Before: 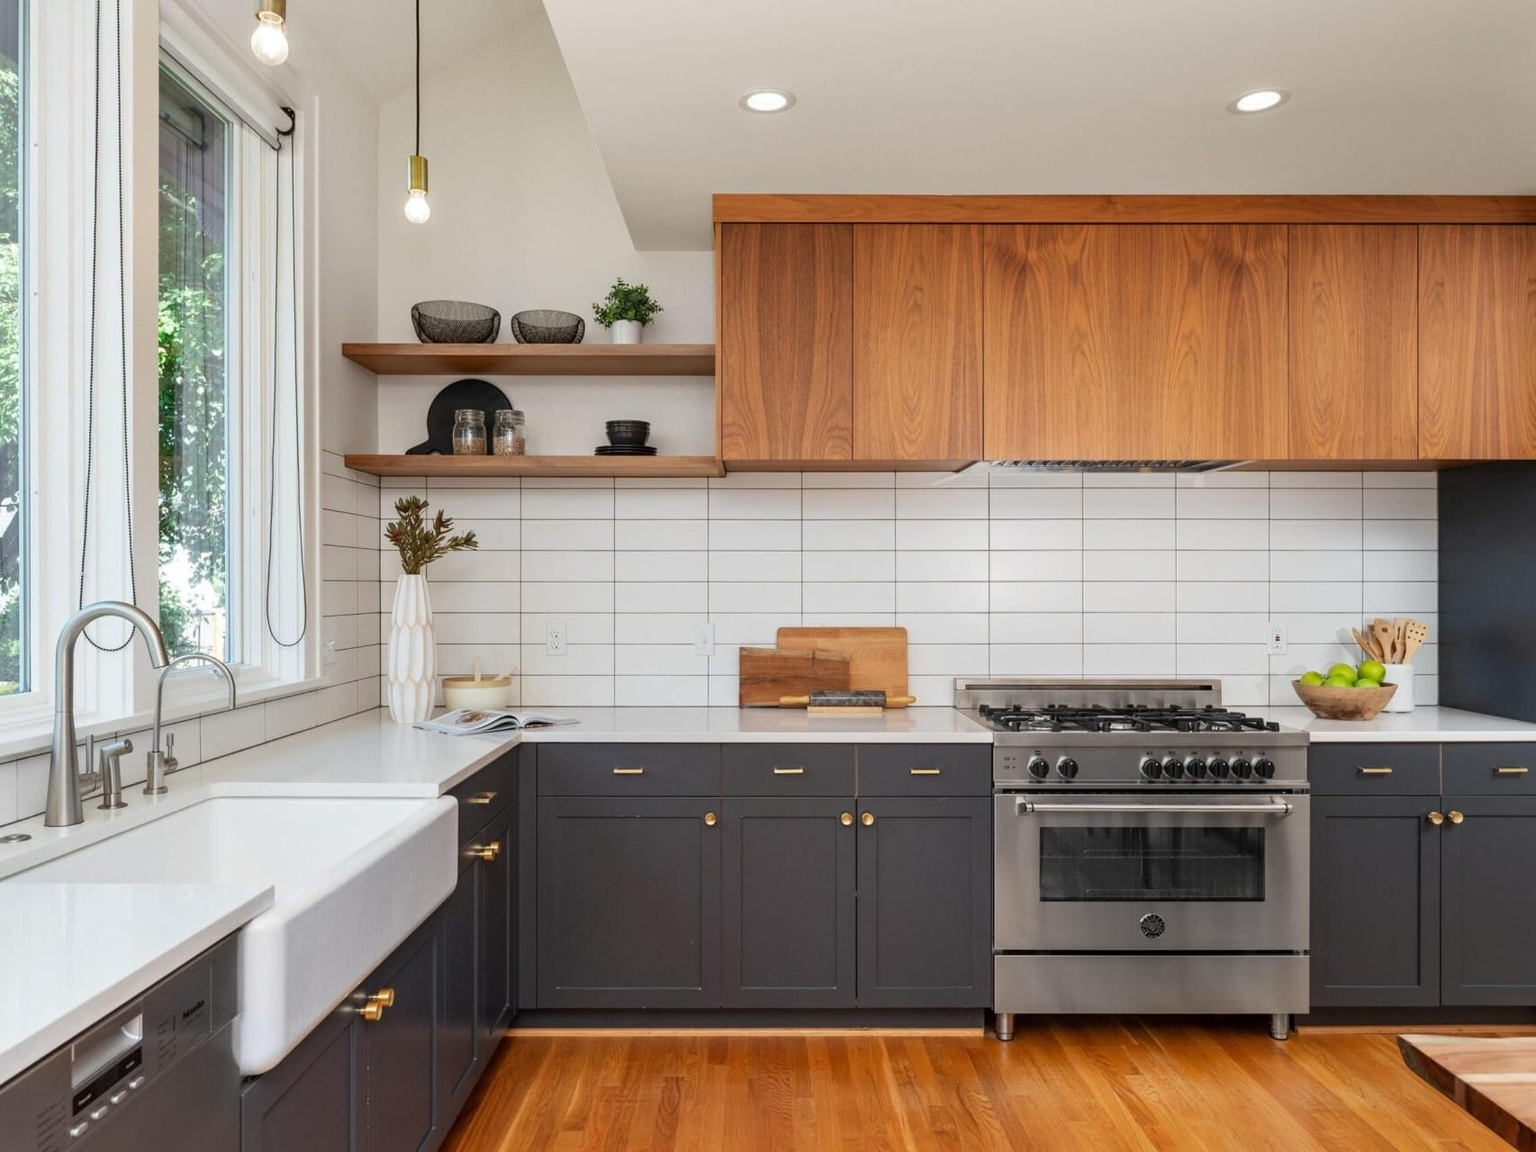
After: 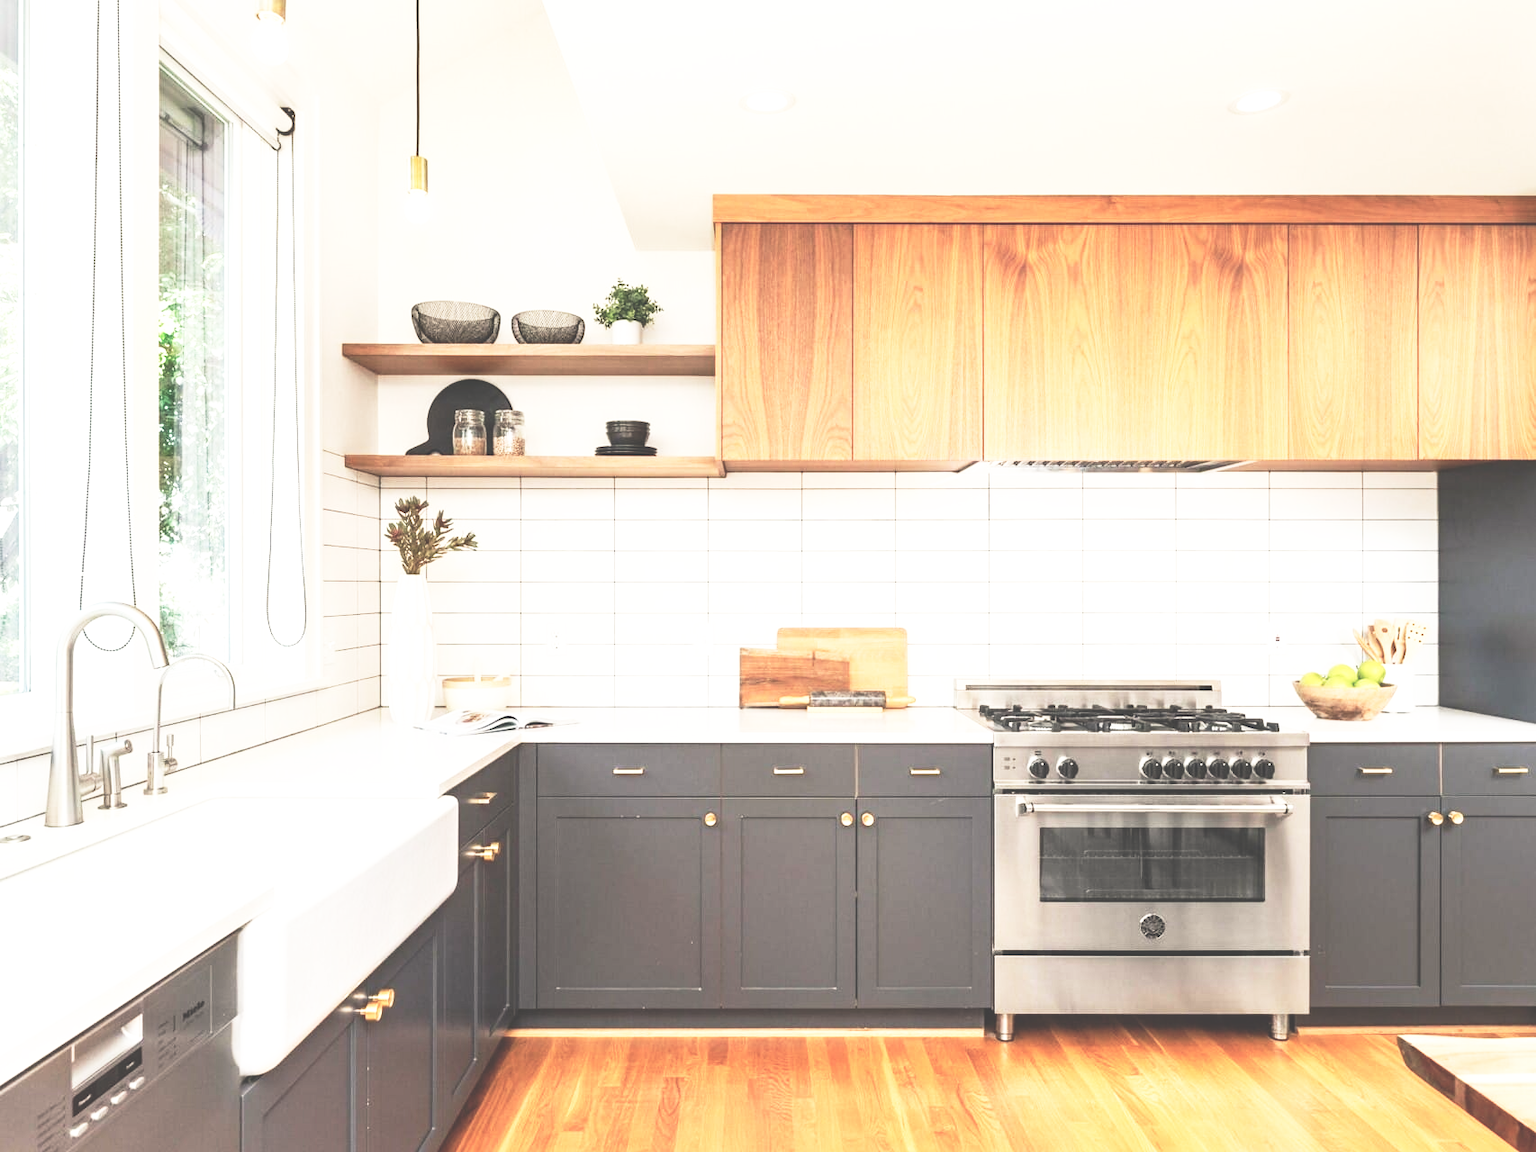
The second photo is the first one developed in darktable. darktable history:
exposure: black level correction -0.041, exposure 0.064 EV, compensate highlight preservation false
base curve: curves: ch0 [(0, 0) (0.012, 0.01) (0.073, 0.168) (0.31, 0.711) (0.645, 0.957) (1, 1)], preserve colors none
white balance: red 1.045, blue 0.932
tone equalizer: -8 EV -0.75 EV, -7 EV -0.7 EV, -6 EV -0.6 EV, -5 EV -0.4 EV, -3 EV 0.4 EV, -2 EV 0.6 EV, -1 EV 0.7 EV, +0 EV 0.75 EV, edges refinement/feathering 500, mask exposure compensation -1.57 EV, preserve details no
